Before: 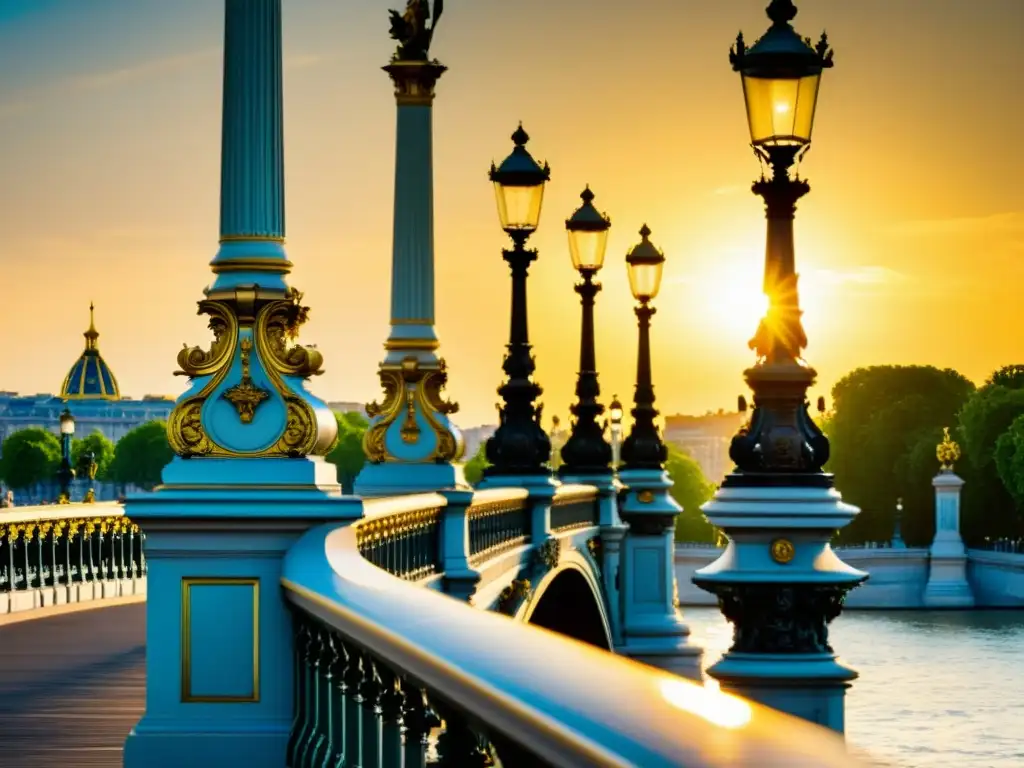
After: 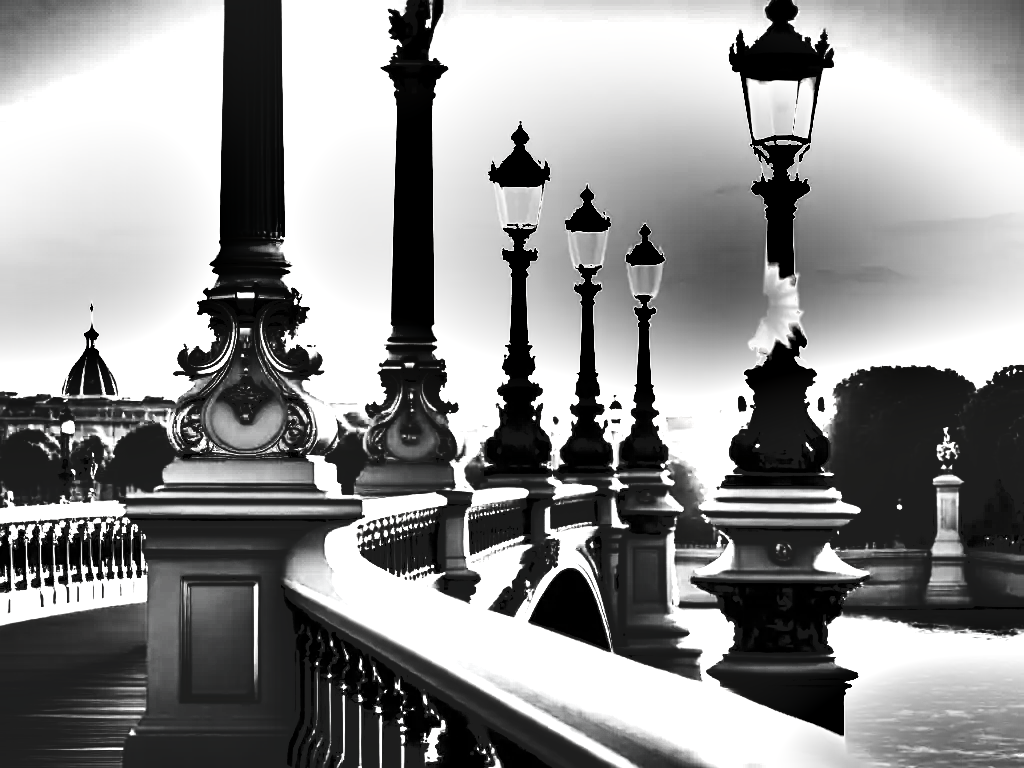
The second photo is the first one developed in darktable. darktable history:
sharpen: amount 0.2
contrast brightness saturation: contrast 0.025, brightness -0.988, saturation -0.994
tone curve: curves: ch0 [(0, 0) (0.003, 0.108) (0.011, 0.108) (0.025, 0.108) (0.044, 0.113) (0.069, 0.113) (0.1, 0.121) (0.136, 0.136) (0.177, 0.16) (0.224, 0.192) (0.277, 0.246) (0.335, 0.324) (0.399, 0.419) (0.468, 0.518) (0.543, 0.622) (0.623, 0.721) (0.709, 0.815) (0.801, 0.893) (0.898, 0.949) (1, 1)], color space Lab, independent channels, preserve colors none
shadows and highlights: shadows 12.08, white point adjustment 1.13, soften with gaussian
exposure: black level correction 0, exposure 1.698 EV, compensate highlight preservation false
color balance rgb: perceptual saturation grading › global saturation 2.88%, global vibrance 20%
